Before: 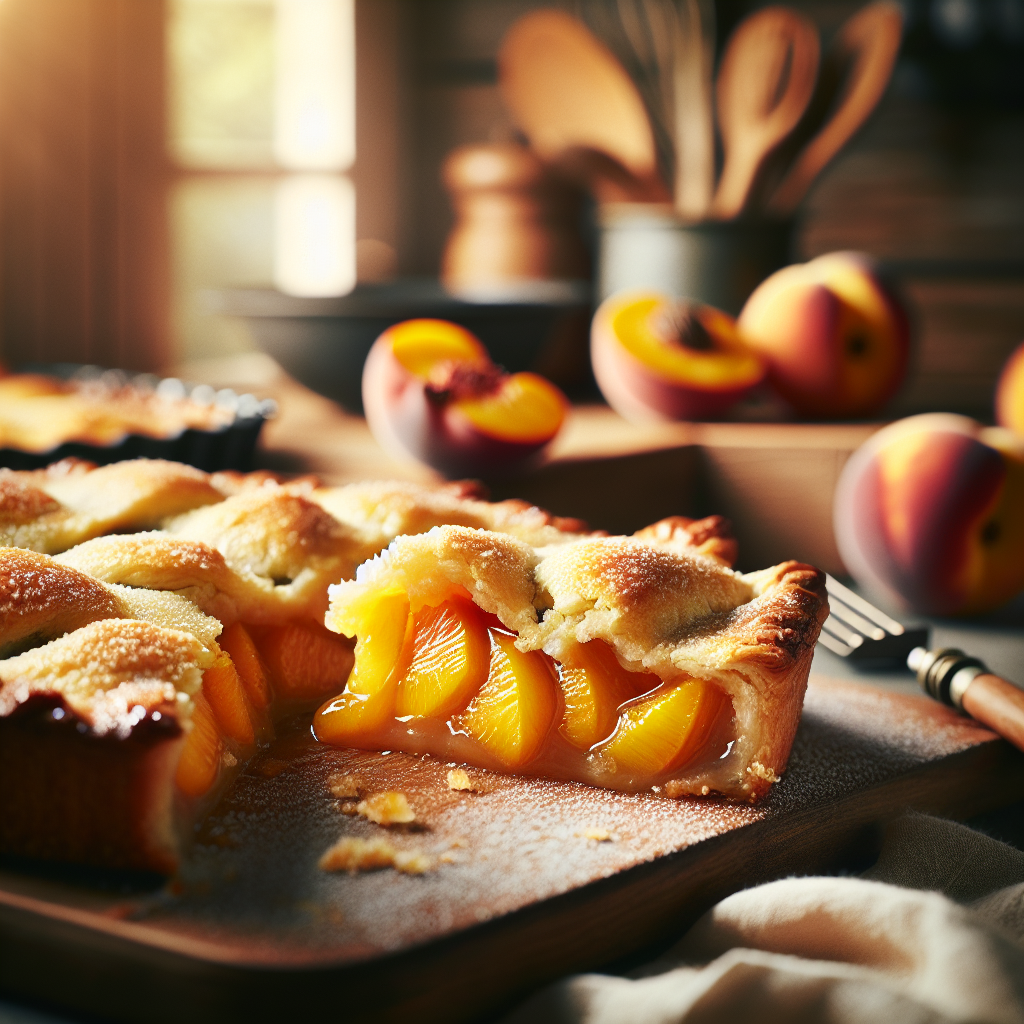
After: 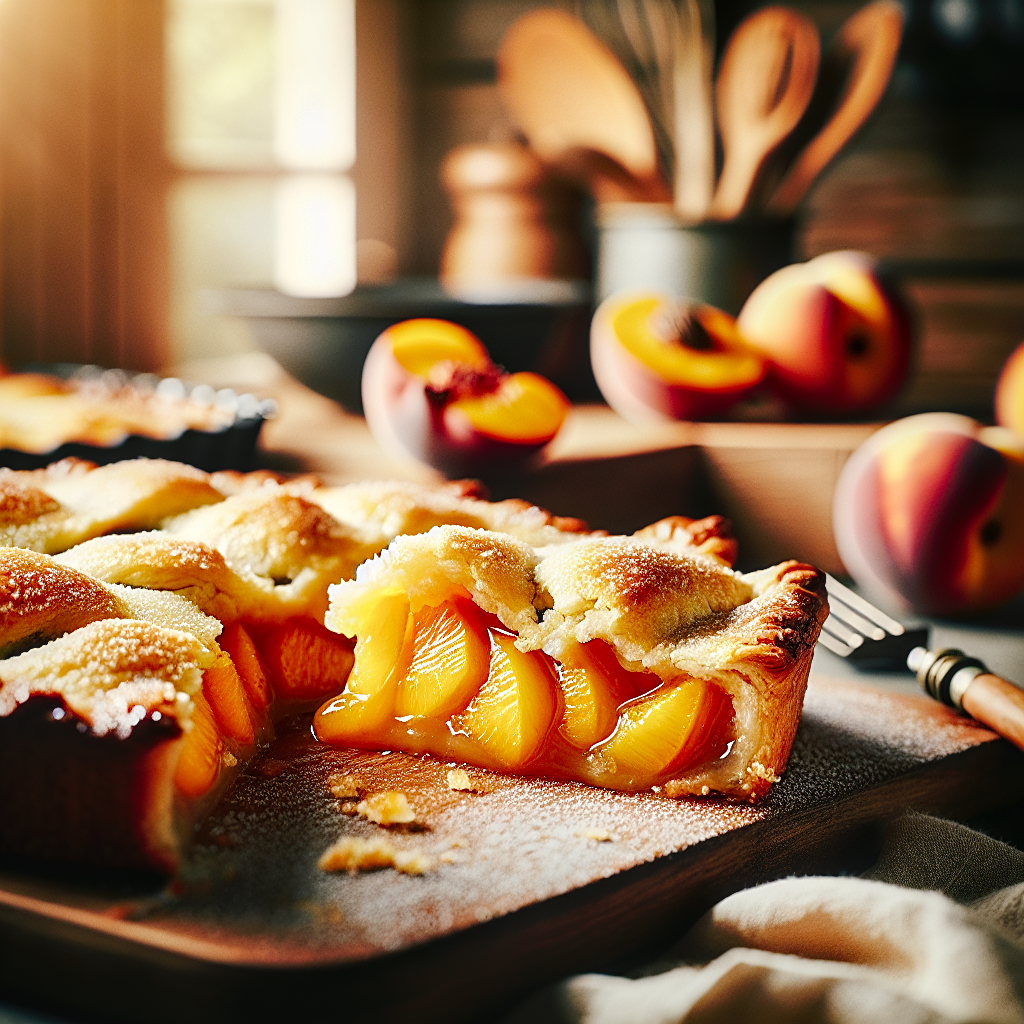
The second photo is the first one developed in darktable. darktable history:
tone curve: curves: ch0 [(0, 0) (0.003, 0.009) (0.011, 0.009) (0.025, 0.01) (0.044, 0.02) (0.069, 0.032) (0.1, 0.048) (0.136, 0.092) (0.177, 0.153) (0.224, 0.217) (0.277, 0.306) (0.335, 0.402) (0.399, 0.488) (0.468, 0.574) (0.543, 0.648) (0.623, 0.716) (0.709, 0.783) (0.801, 0.851) (0.898, 0.92) (1, 1)], preserve colors none
local contrast: on, module defaults
sharpen: on, module defaults
